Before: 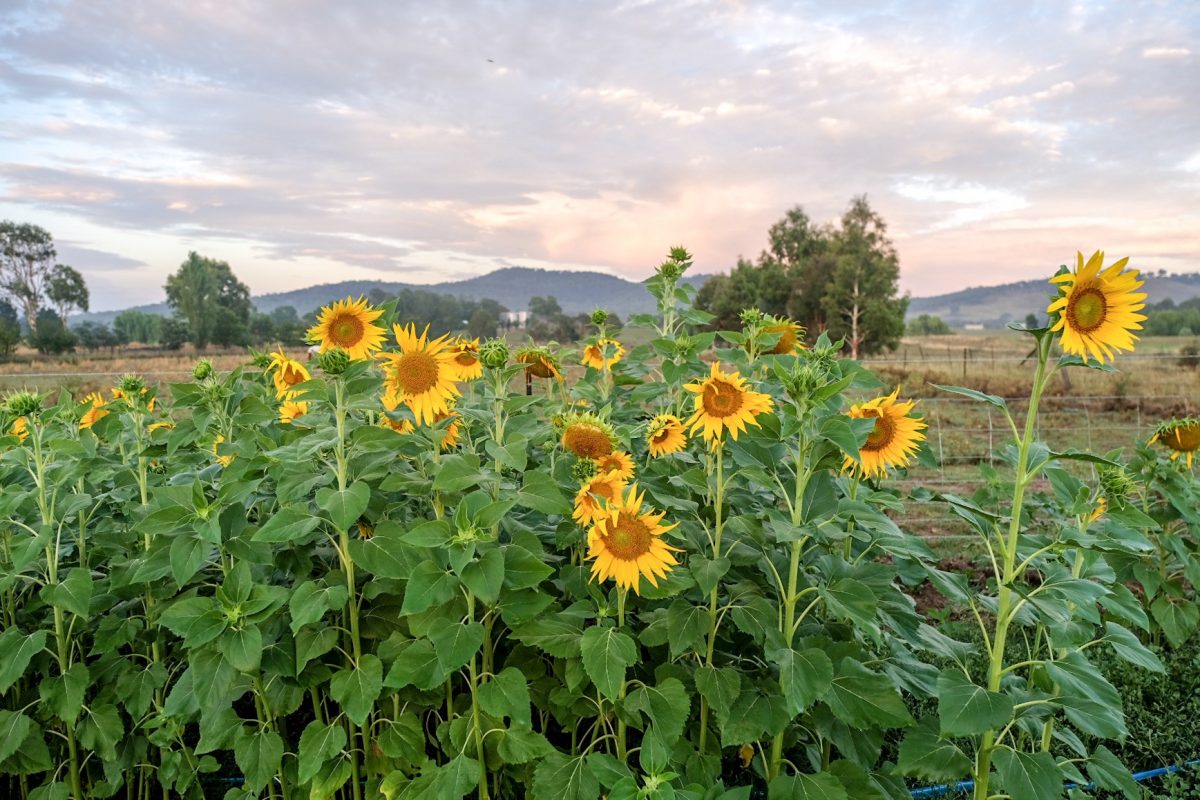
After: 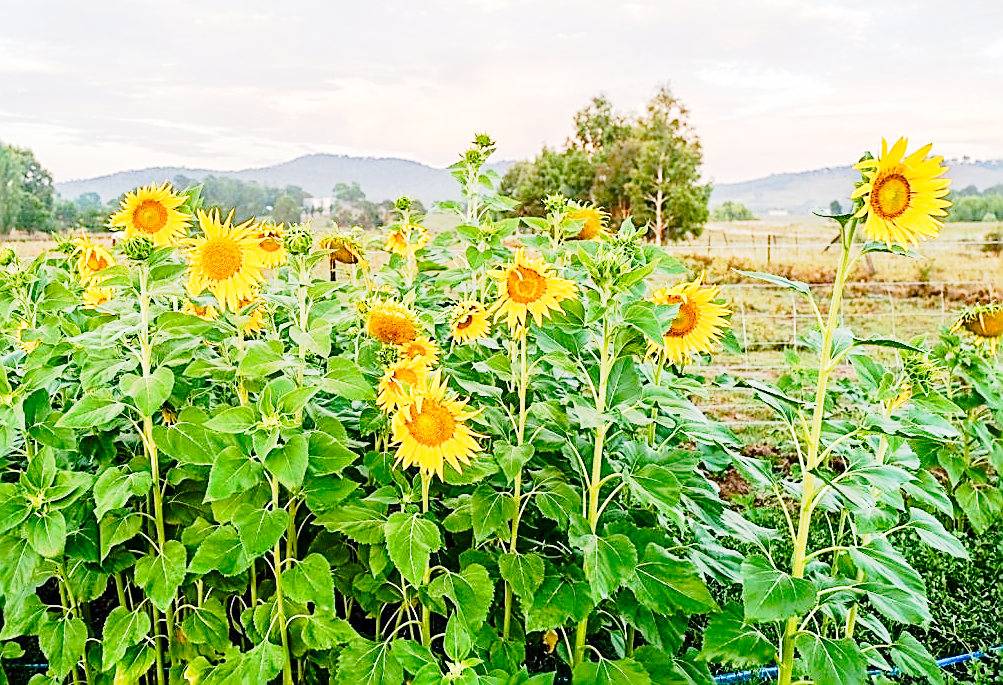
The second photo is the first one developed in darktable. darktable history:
tone equalizer: on, module defaults
color balance rgb: linear chroma grading › global chroma 15.004%, perceptual saturation grading › global saturation 20.425%, perceptual saturation grading › highlights -19.984%, perceptual saturation grading › shadows 29.28%, perceptual brilliance grading › mid-tones 9.475%, perceptual brilliance grading › shadows 15.635%, global vibrance 6.759%, saturation formula JzAzBz (2021)
sharpen: amount 0.911
crop: left 16.392%, top 14.268%
exposure: black level correction 0, exposure 1.537 EV, compensate highlight preservation false
tone curve: curves: ch0 [(0.003, 0.003) (0.104, 0.069) (0.236, 0.218) (0.401, 0.443) (0.495, 0.55) (0.625, 0.67) (0.819, 0.841) (0.96, 0.899)]; ch1 [(0, 0) (0.161, 0.092) (0.37, 0.302) (0.424, 0.402) (0.45, 0.466) (0.495, 0.506) (0.573, 0.571) (0.638, 0.641) (0.751, 0.741) (1, 1)]; ch2 [(0, 0) (0.352, 0.403) (0.466, 0.443) (0.524, 0.501) (0.56, 0.556) (1, 1)], preserve colors none
